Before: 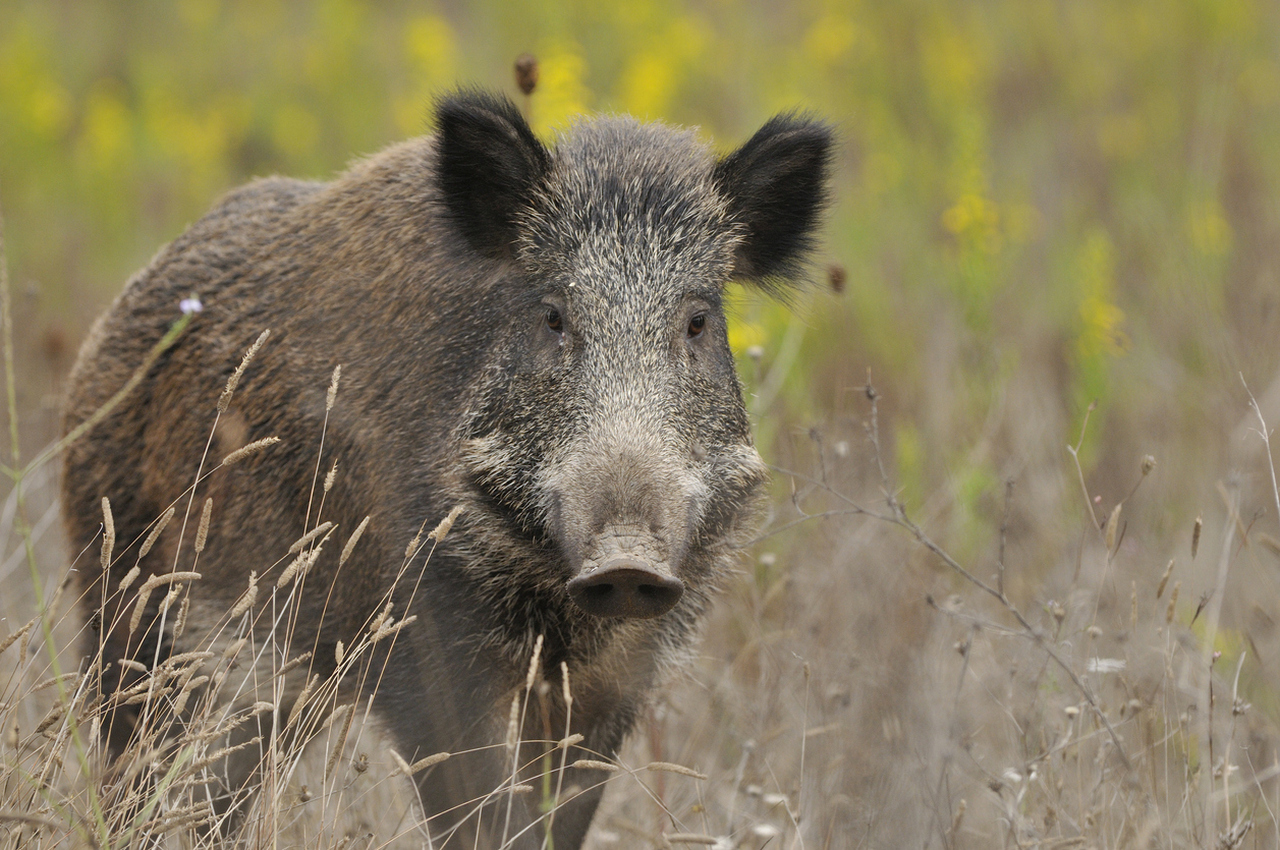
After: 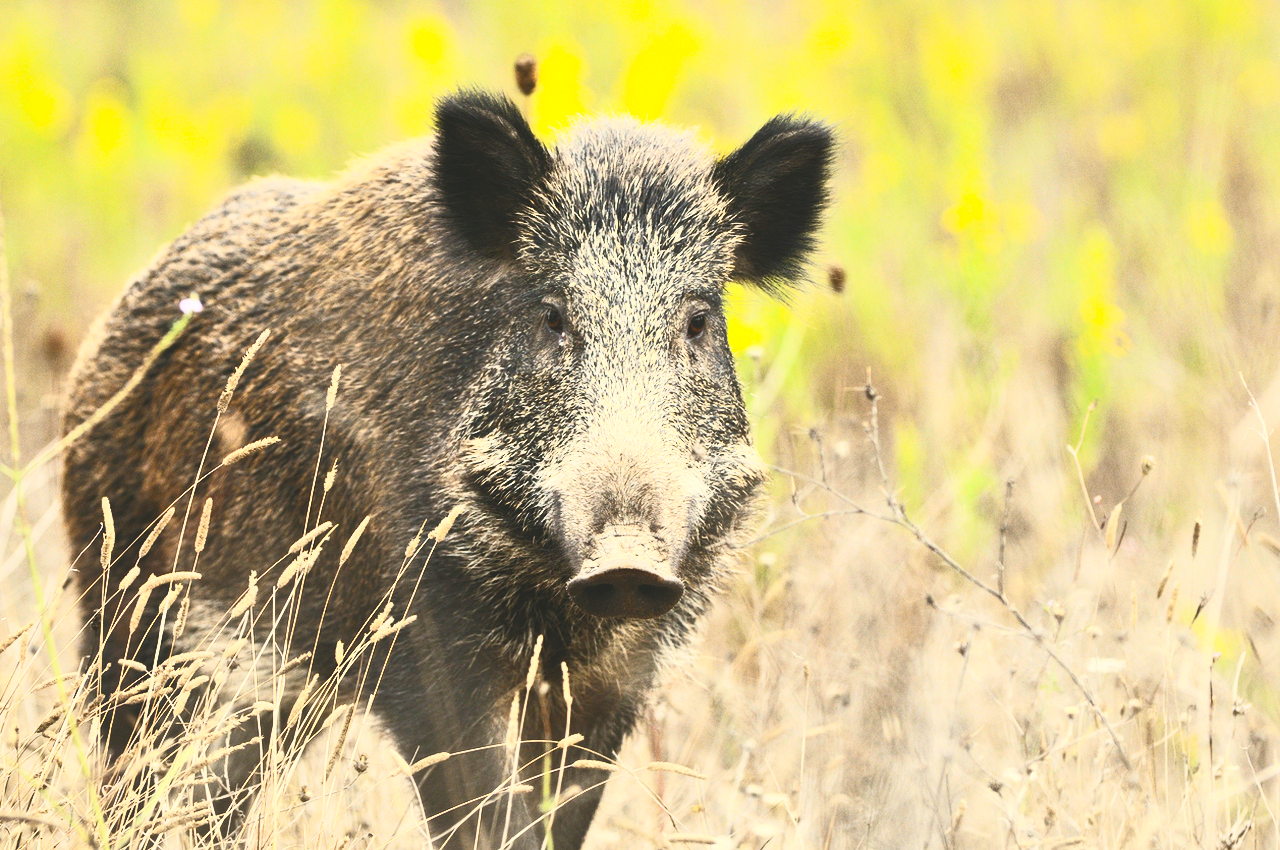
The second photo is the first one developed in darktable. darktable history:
contrast brightness saturation: contrast 0.827, brightness 0.604, saturation 0.585
color balance rgb: shadows lift › luminance -9.792%, shadows lift › chroma 0.974%, shadows lift › hue 113.24°, highlights gain › luminance 5.648%, highlights gain › chroma 2.626%, highlights gain › hue 89.47°, perceptual saturation grading › global saturation 1.547%, perceptual saturation grading › highlights -1.037%, perceptual saturation grading › mid-tones 4.08%, perceptual saturation grading › shadows 6.906%
exposure: black level correction -0.016, compensate highlight preservation false
